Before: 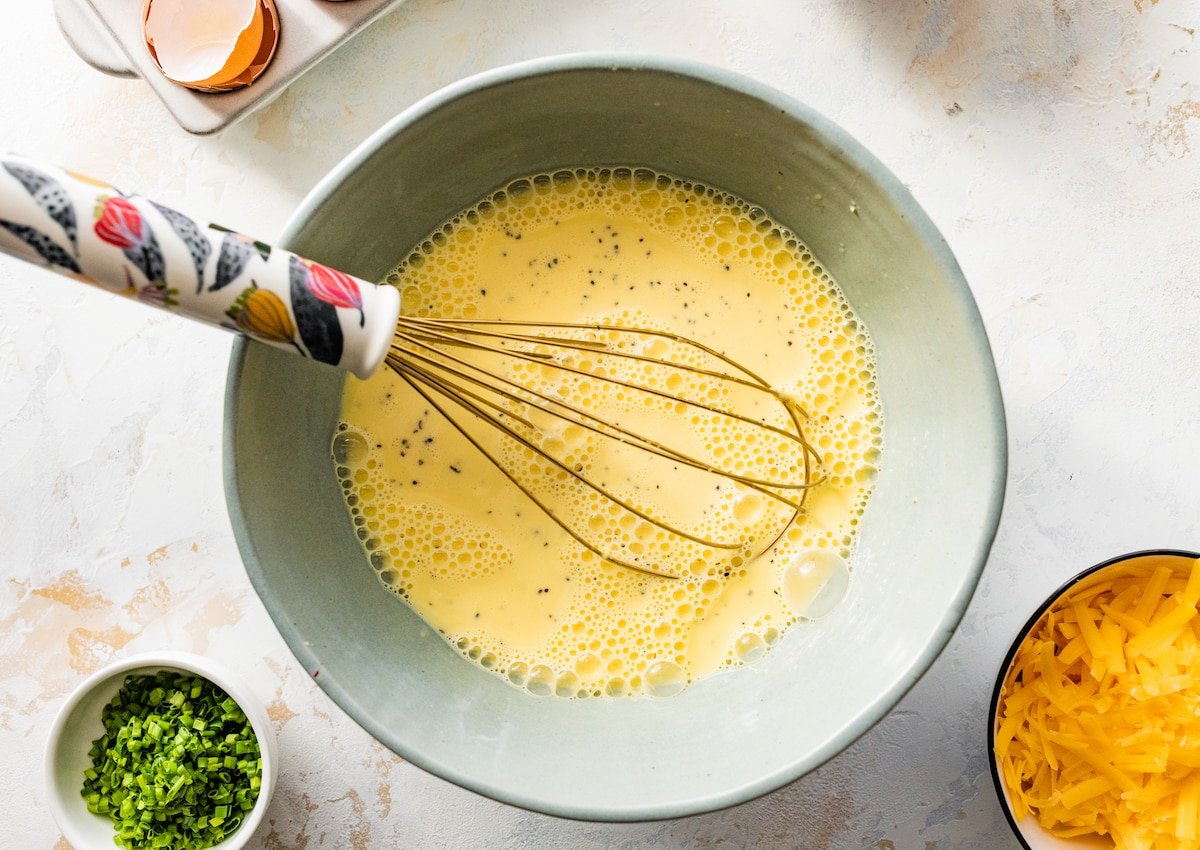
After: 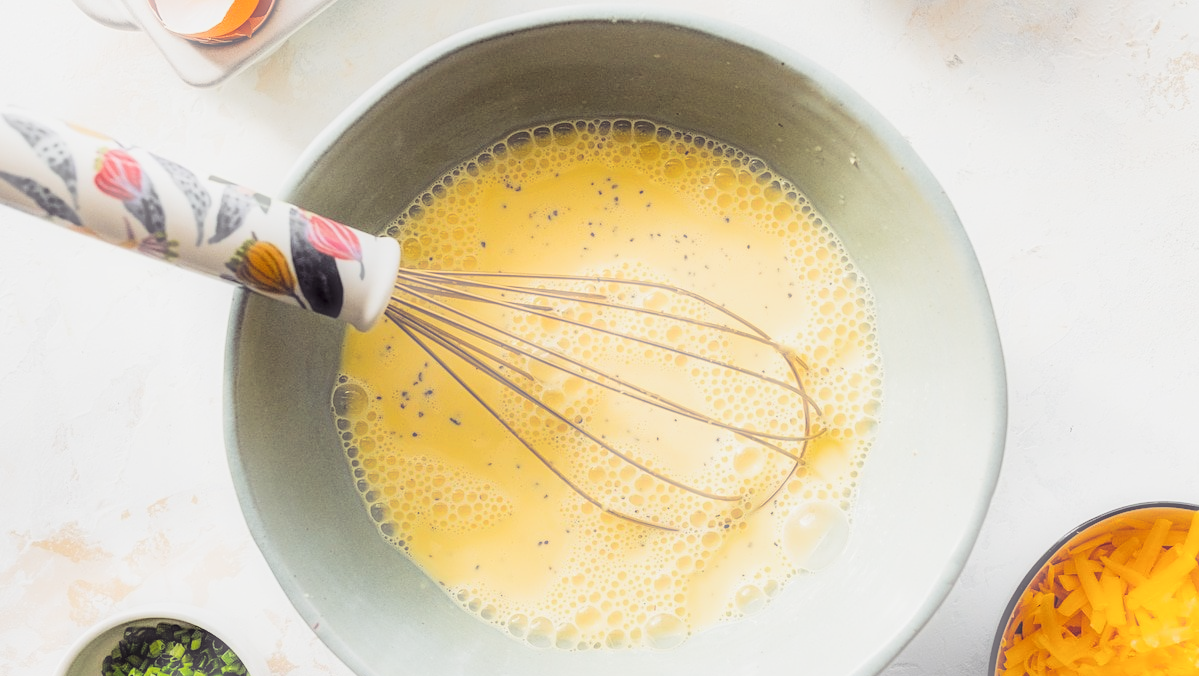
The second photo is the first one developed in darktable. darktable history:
crop and rotate: top 5.663%, bottom 14.775%
contrast equalizer: octaves 7, y [[0.545, 0.572, 0.59, 0.59, 0.571, 0.545], [0.5 ×6], [0.5 ×6], [0 ×6], [0 ×6]], mix -0.996
haze removal: strength -0.895, distance 0.23, compatibility mode true, adaptive false
color balance rgb: shadows lift › luminance 0.722%, shadows lift › chroma 6.793%, shadows lift › hue 298.05°, perceptual saturation grading › global saturation 25.182%
sharpen: amount 0.202
filmic rgb: black relative exposure -5 EV, white relative exposure 3.96 EV, hardness 2.88, contrast 1.3, highlights saturation mix -28.95%, preserve chrominance max RGB
local contrast: detail 130%
shadows and highlights: radius 47.33, white point adjustment 6.51, compress 79.75%, soften with gaussian
